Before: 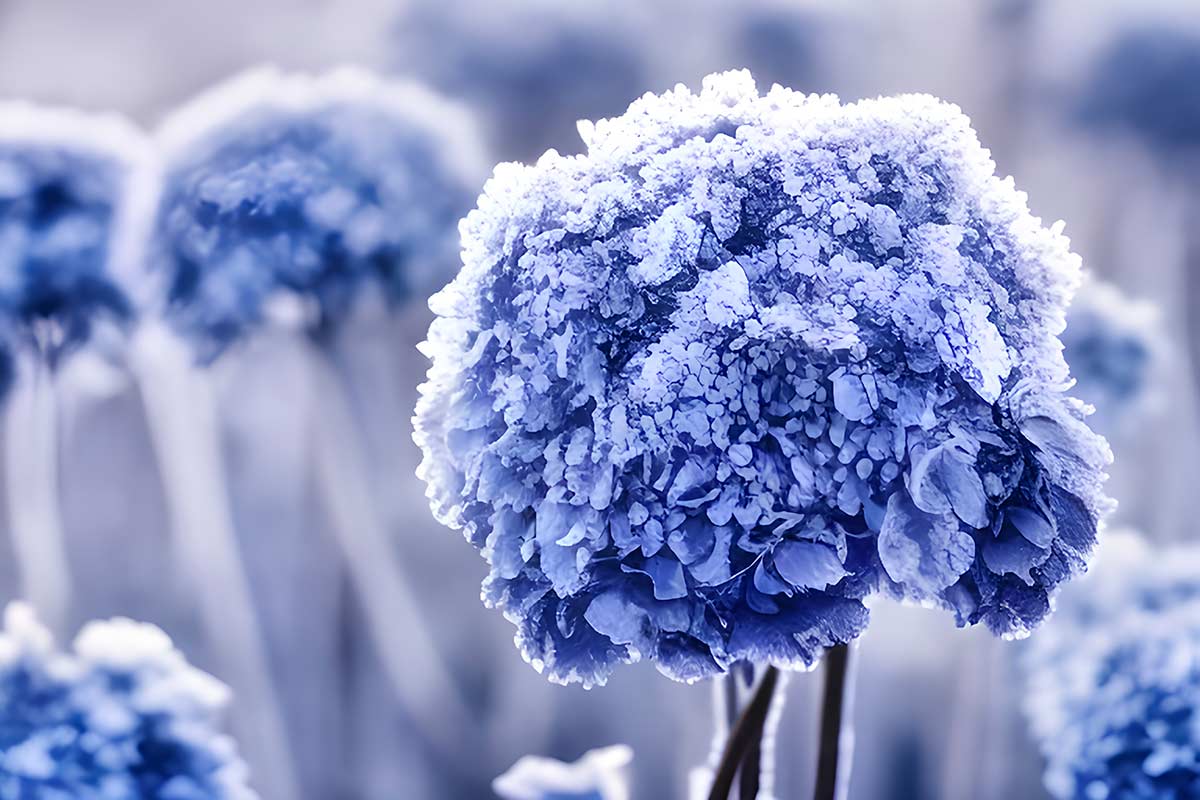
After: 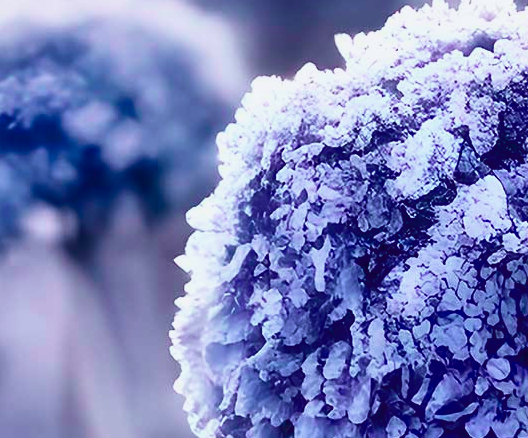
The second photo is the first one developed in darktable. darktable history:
crop: left 20.248%, top 10.86%, right 35.675%, bottom 34.321%
tone curve: curves: ch0 [(0, 0.025) (0.15, 0.143) (0.452, 0.486) (0.751, 0.788) (1, 0.961)]; ch1 [(0, 0) (0.416, 0.4) (0.476, 0.469) (0.497, 0.494) (0.546, 0.571) (0.566, 0.607) (0.62, 0.657) (1, 1)]; ch2 [(0, 0) (0.386, 0.397) (0.505, 0.498) (0.547, 0.546) (0.579, 0.58) (1, 1)], color space Lab, independent channels, preserve colors none
velvia: on, module defaults
contrast brightness saturation: contrast 0.1, brightness -0.26, saturation 0.14
